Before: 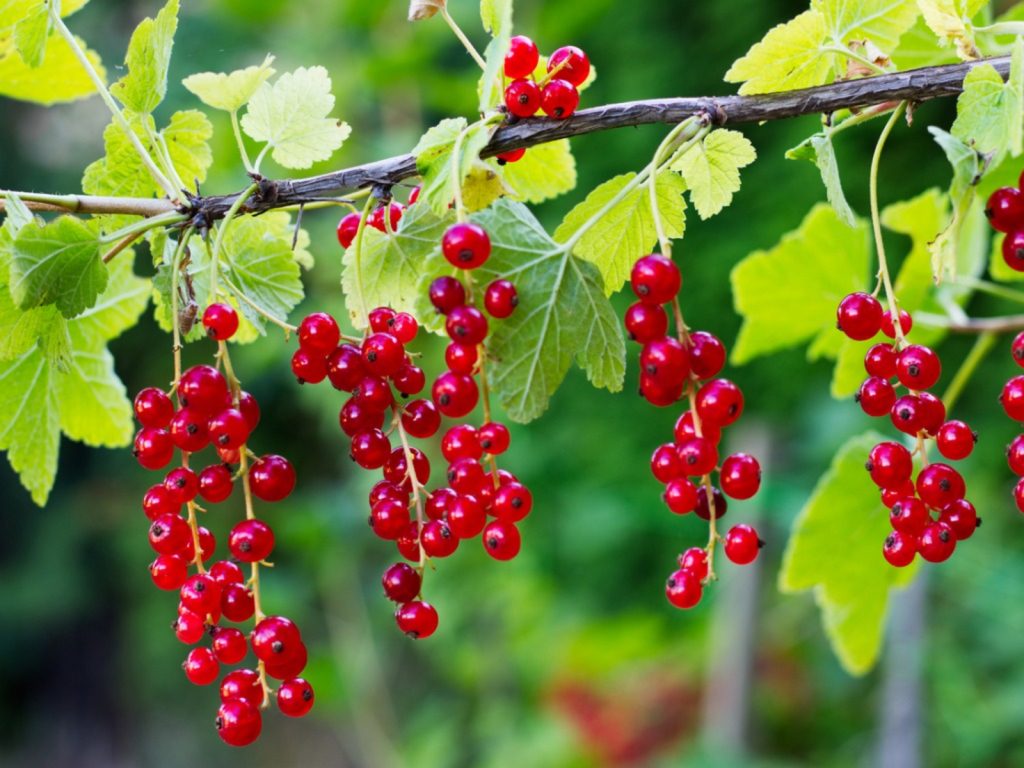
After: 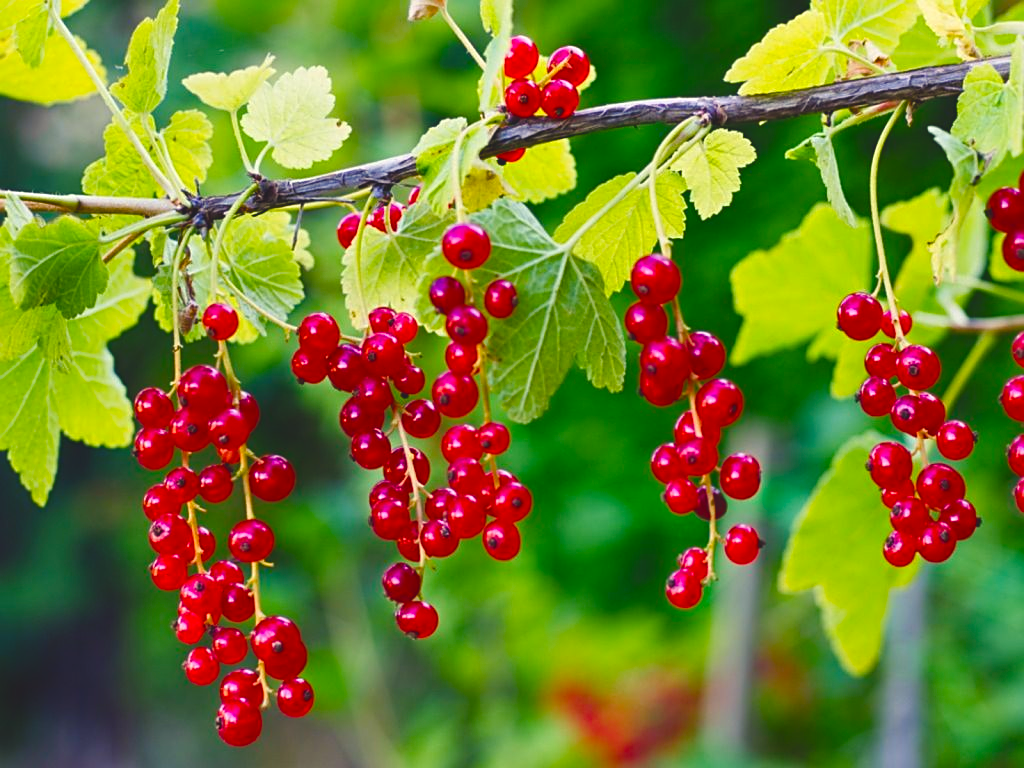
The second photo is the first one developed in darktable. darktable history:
color balance rgb: shadows lift › chroma 3%, shadows lift › hue 280.8°, power › hue 330°, highlights gain › chroma 3%, highlights gain › hue 75.6°, global offset › luminance 1.5%, perceptual saturation grading › global saturation 20%, perceptual saturation grading › highlights -25%, perceptual saturation grading › shadows 50%, global vibrance 30%
sharpen: on, module defaults
